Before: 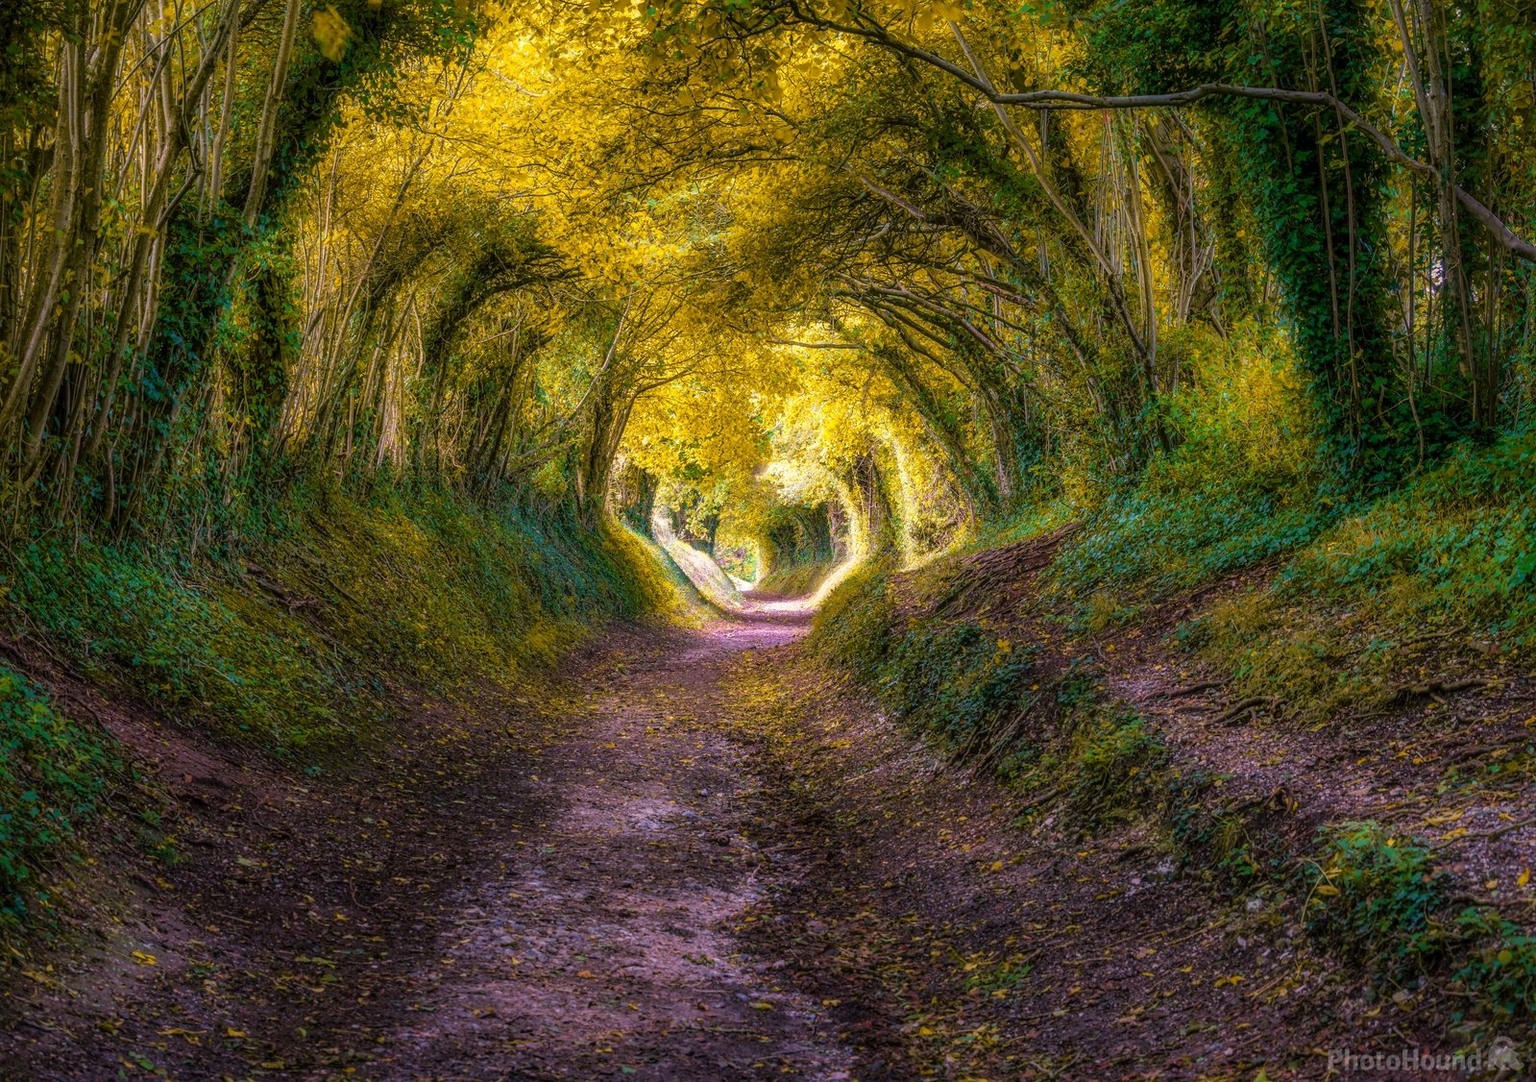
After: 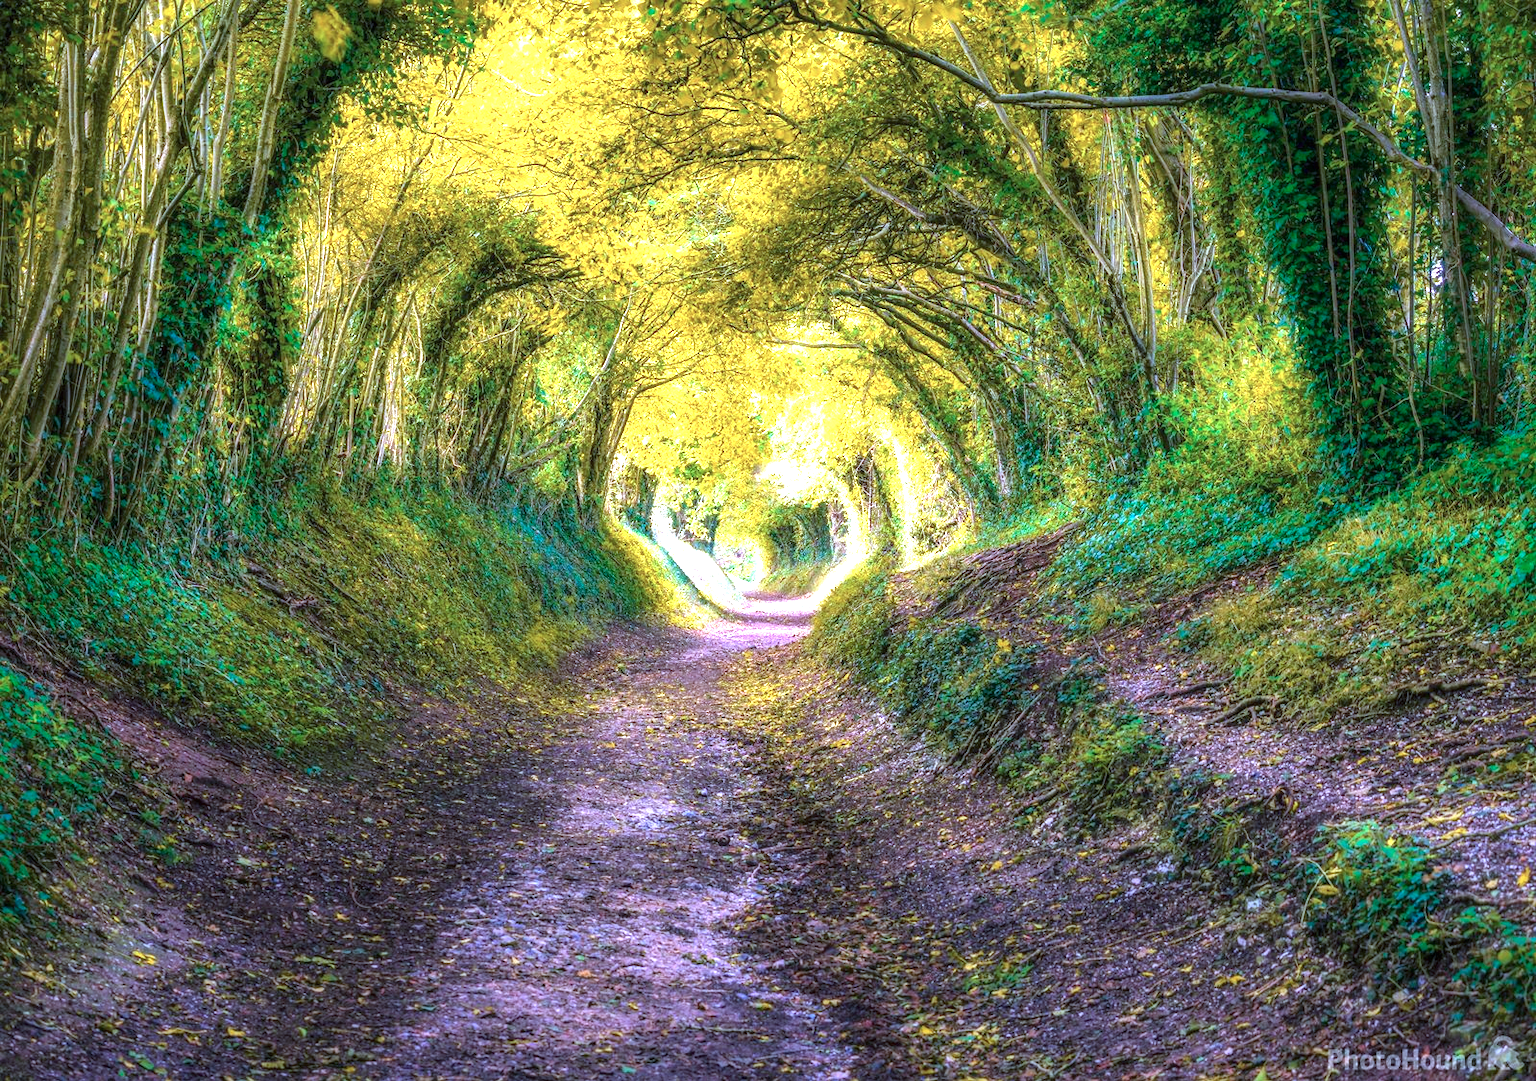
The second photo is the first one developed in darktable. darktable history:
exposure: black level correction 0, exposure 1.45 EV, compensate exposure bias true, compensate highlight preservation false
color calibration: x 0.396, y 0.386, temperature 3669 K
